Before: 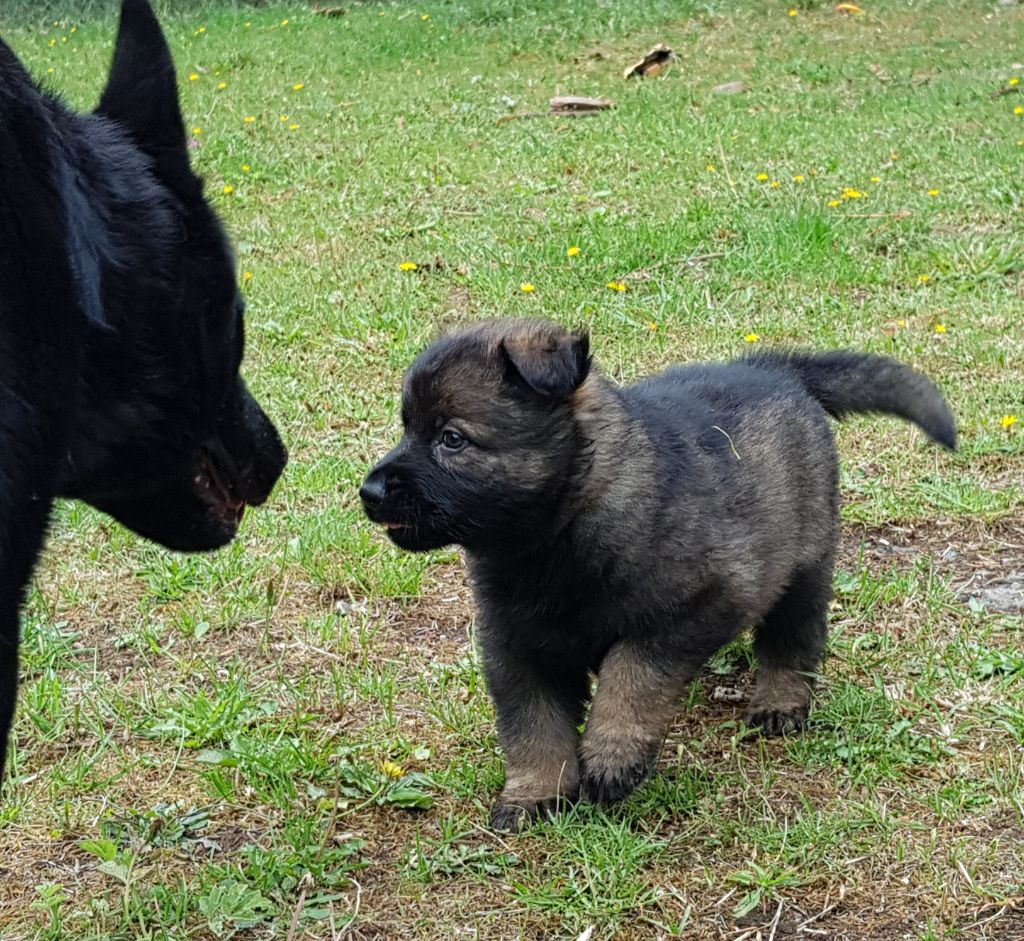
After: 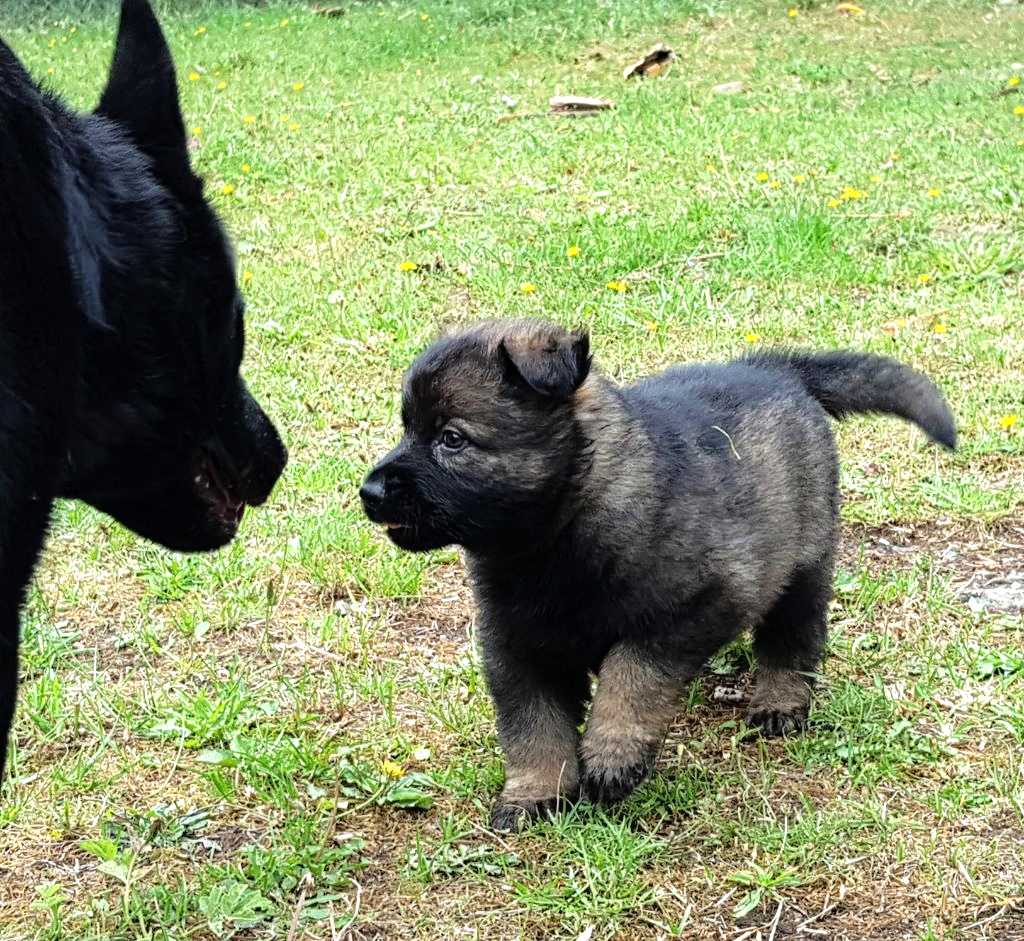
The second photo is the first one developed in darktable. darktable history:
tone equalizer: -8 EV -0.725 EV, -7 EV -0.668 EV, -6 EV -0.591 EV, -5 EV -0.367 EV, -3 EV 0.386 EV, -2 EV 0.6 EV, -1 EV 0.677 EV, +0 EV 0.776 EV
